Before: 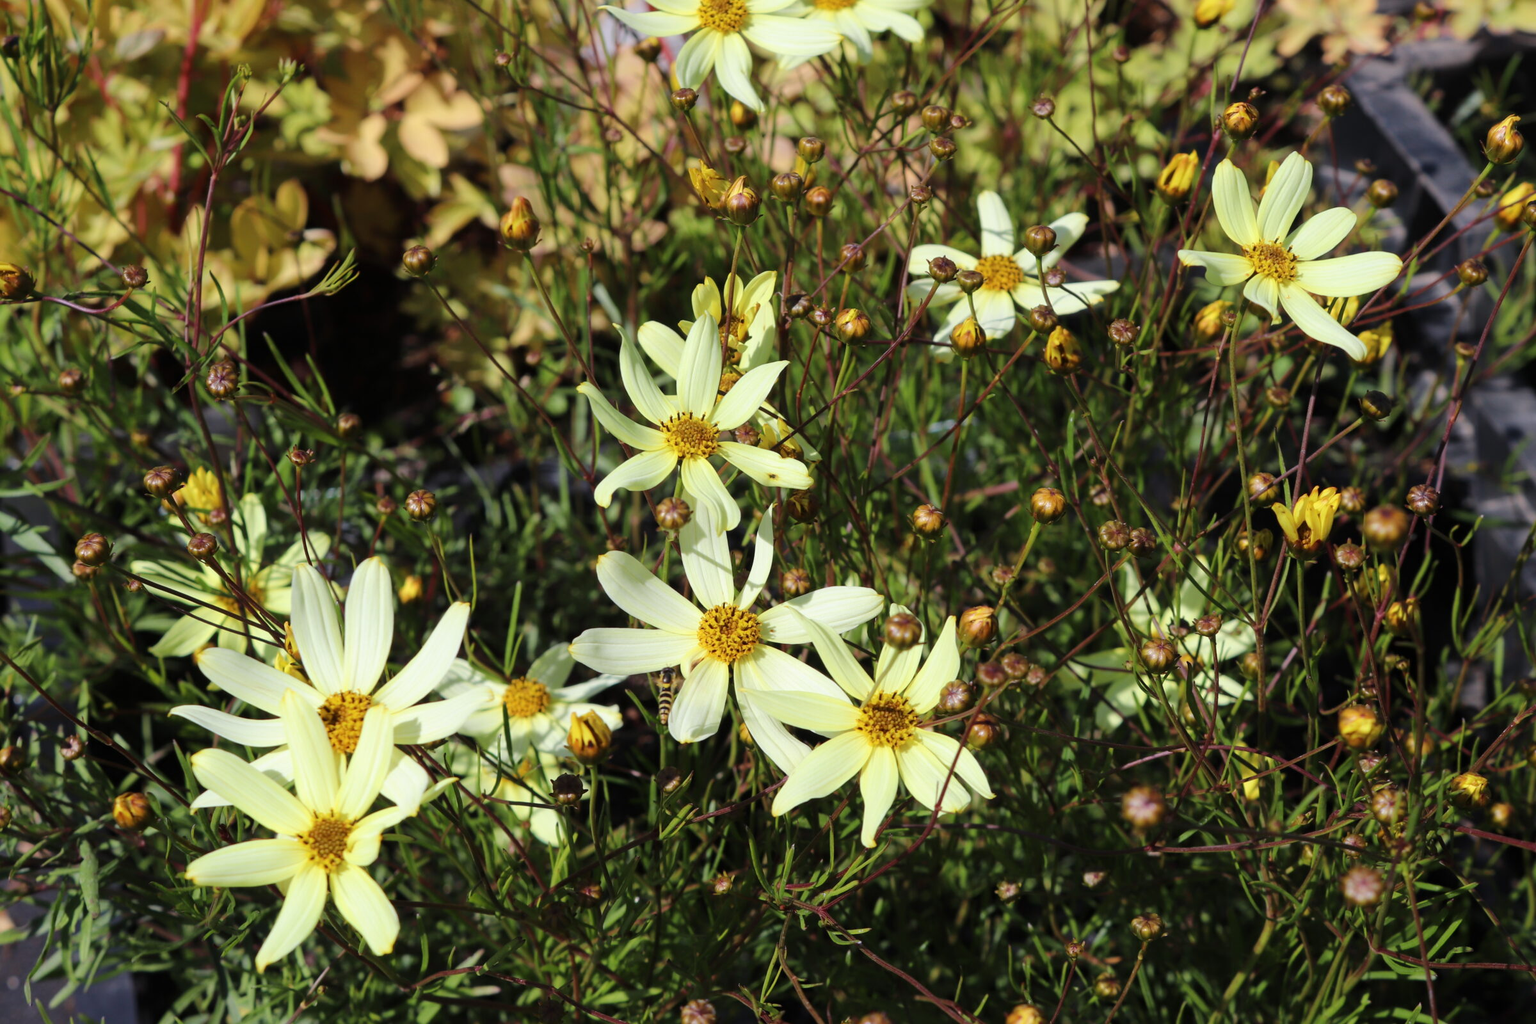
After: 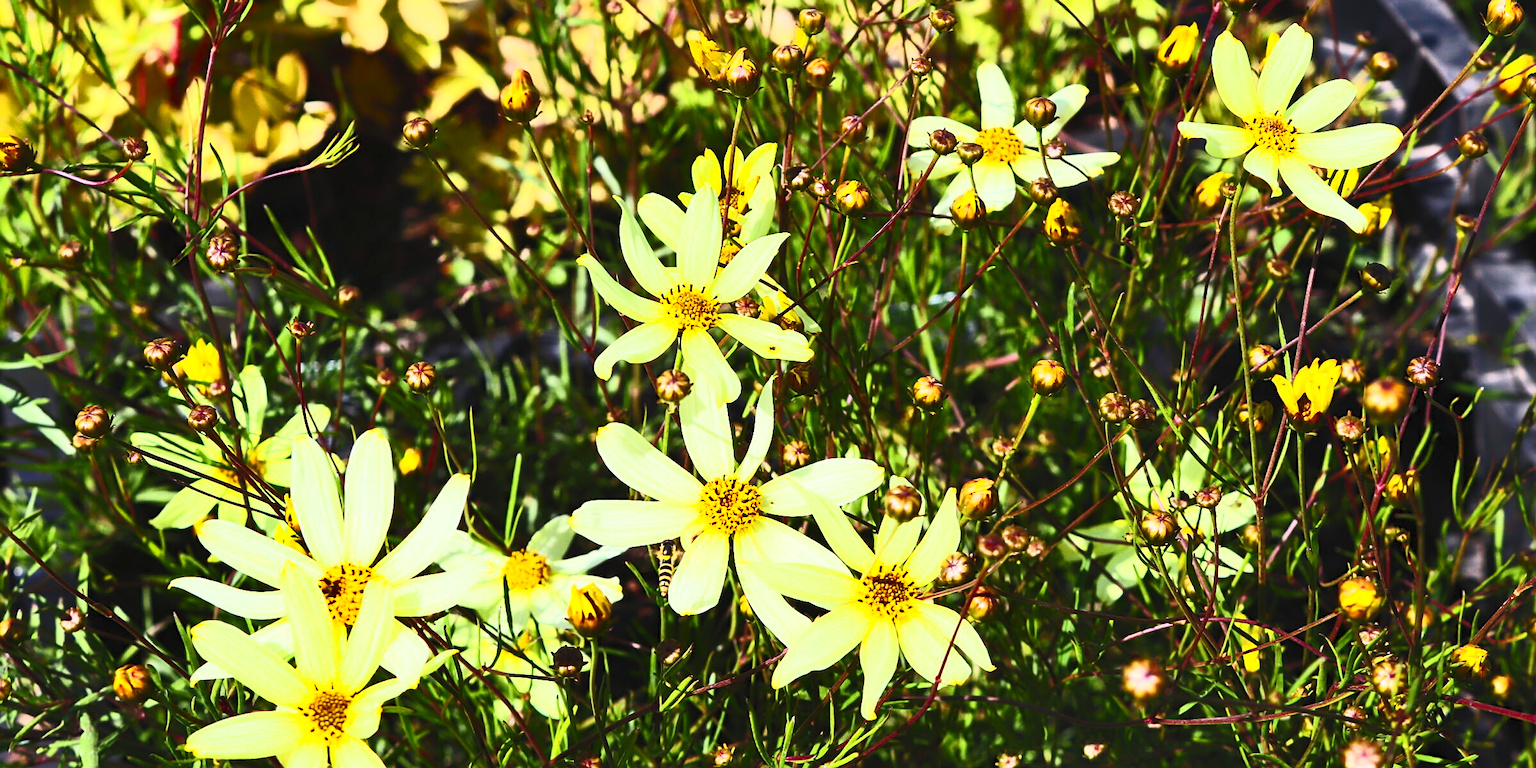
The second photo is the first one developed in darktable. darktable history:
shadows and highlights: soften with gaussian
crop and rotate: top 12.533%, bottom 12.379%
sharpen: on, module defaults
contrast brightness saturation: contrast 0.834, brightness 0.607, saturation 0.609
